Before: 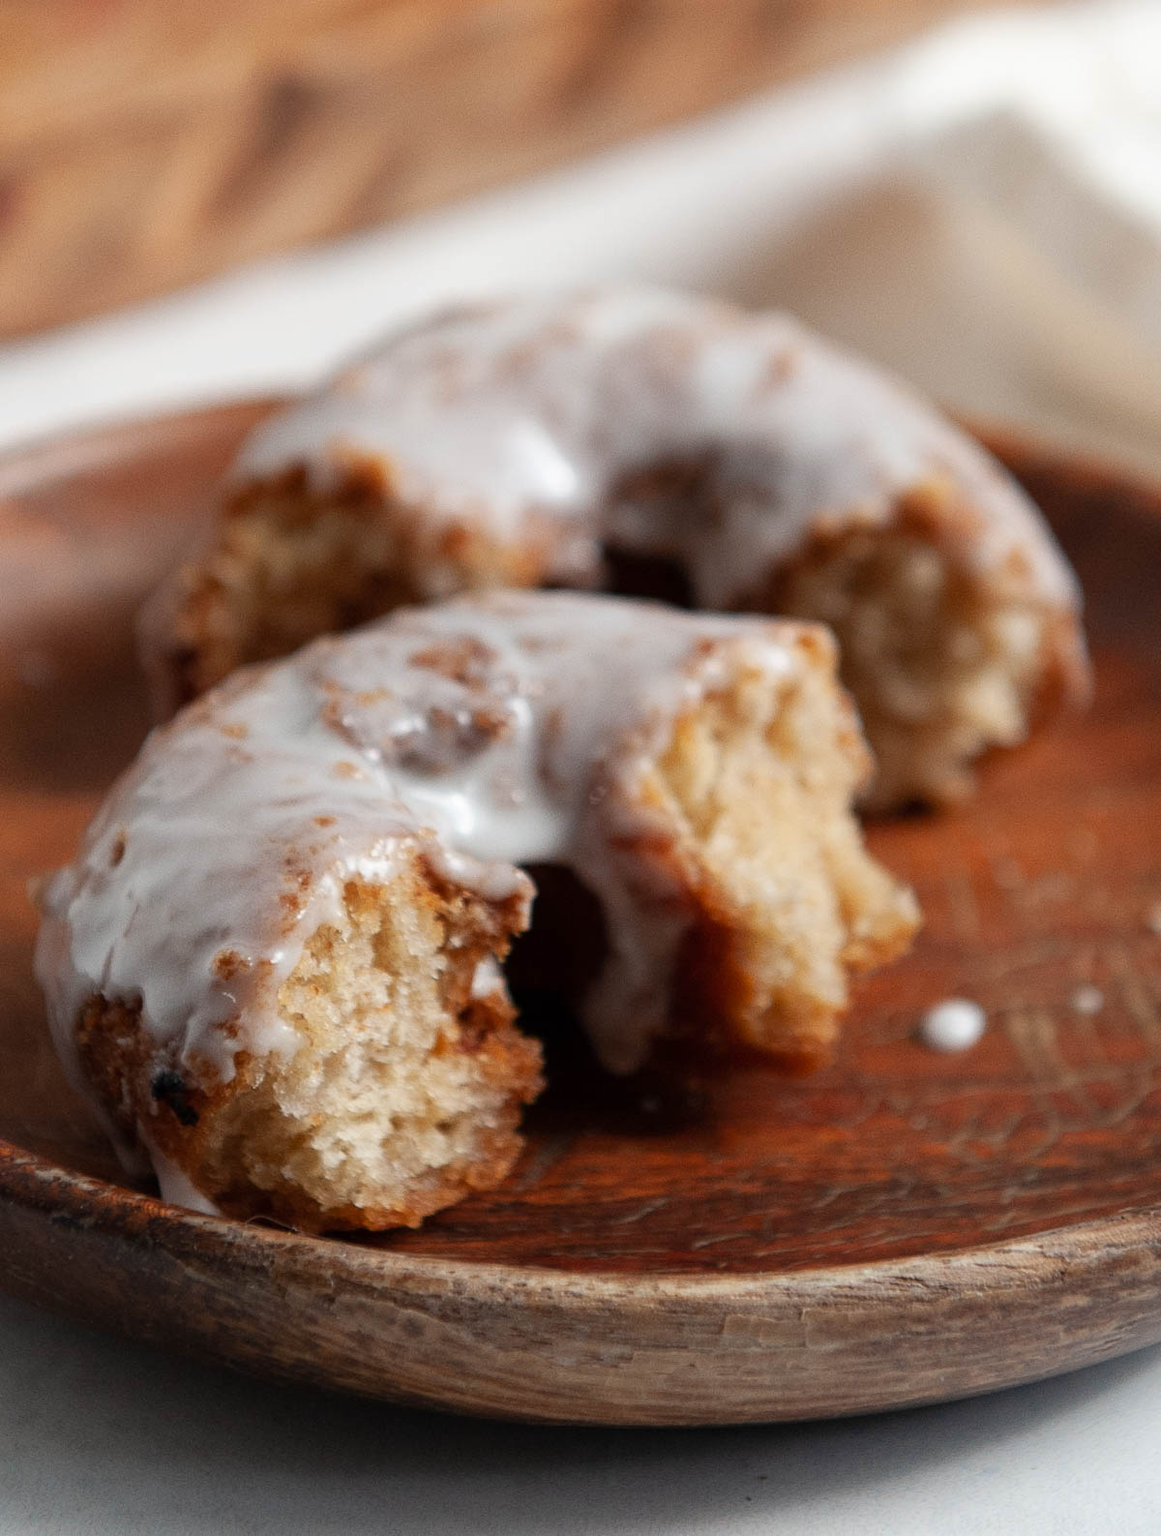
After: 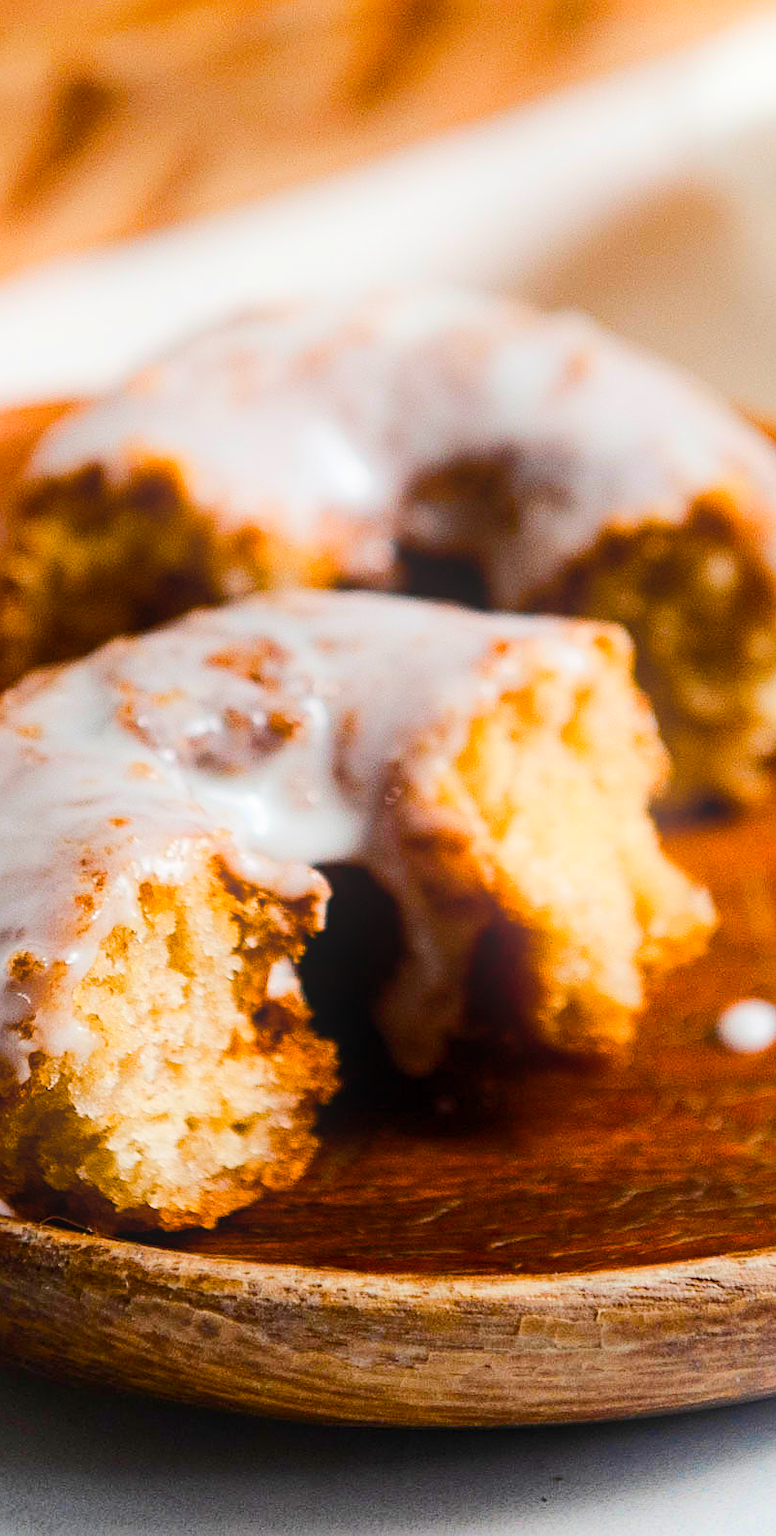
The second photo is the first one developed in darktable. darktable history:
shadows and highlights: shadows 25, highlights -48, soften with gaussian
color balance rgb: perceptual saturation grading › global saturation 24.74%, perceptual saturation grading › highlights -51.22%, perceptual saturation grading › mid-tones 19.16%, perceptual saturation grading › shadows 60.98%, global vibrance 50%
bloom: size 16%, threshold 98%, strength 20%
crop and rotate: left 17.732%, right 15.423%
rgb curve: curves: ch0 [(0, 0) (0.284, 0.292) (0.505, 0.644) (1, 1)], compensate middle gray true
sharpen: on, module defaults
